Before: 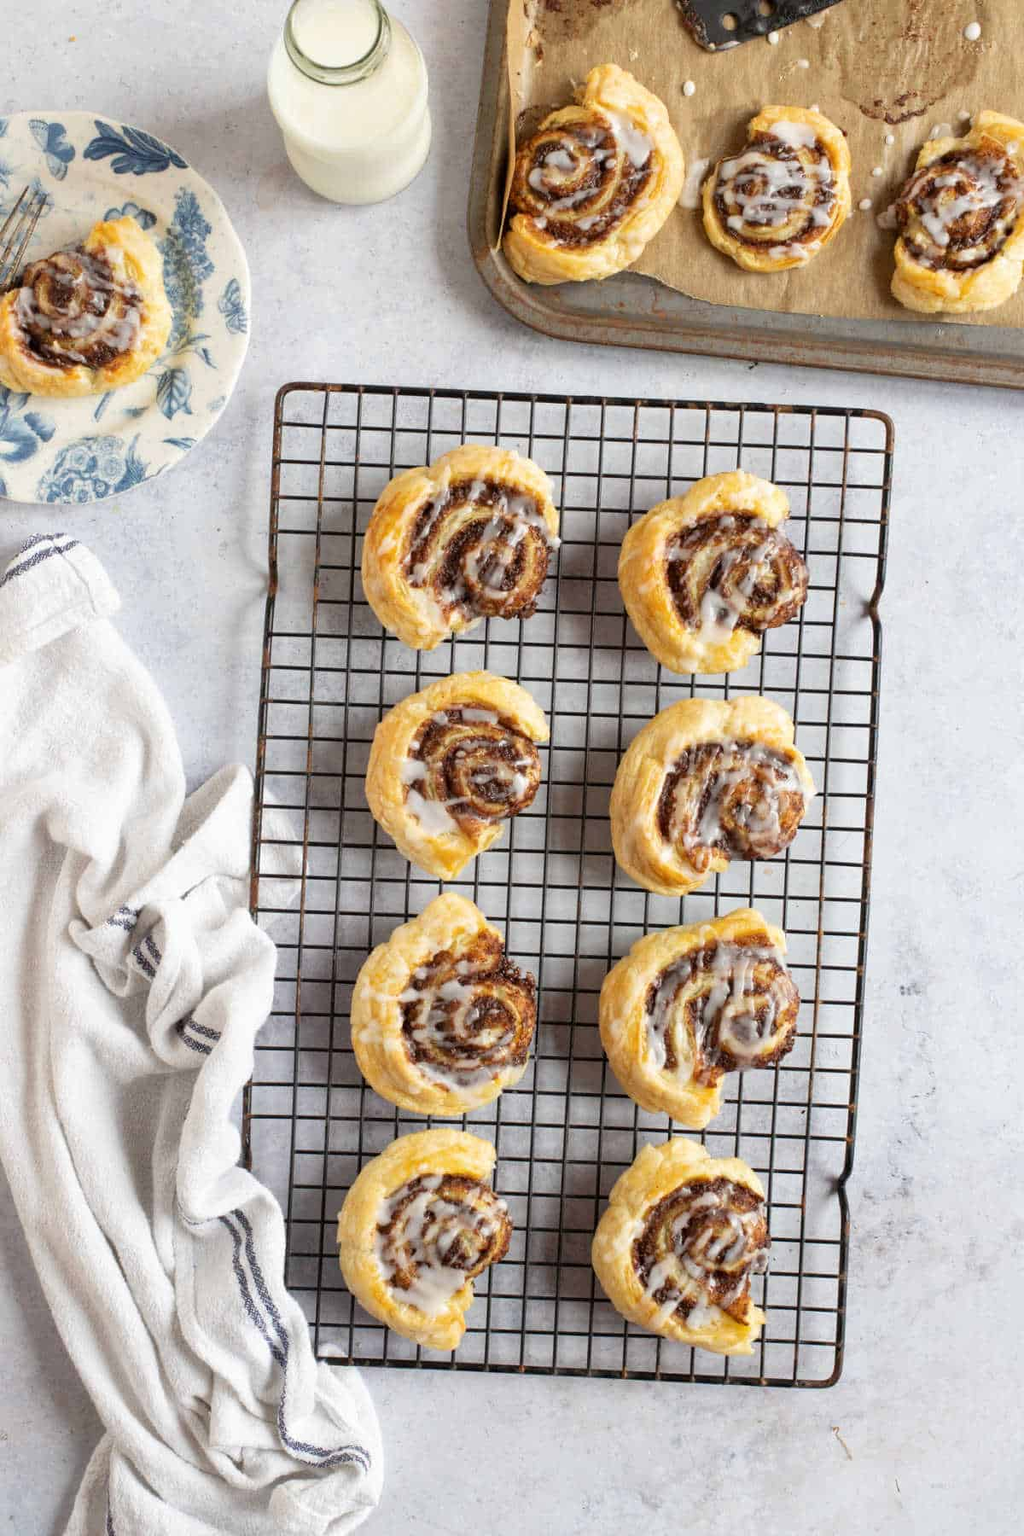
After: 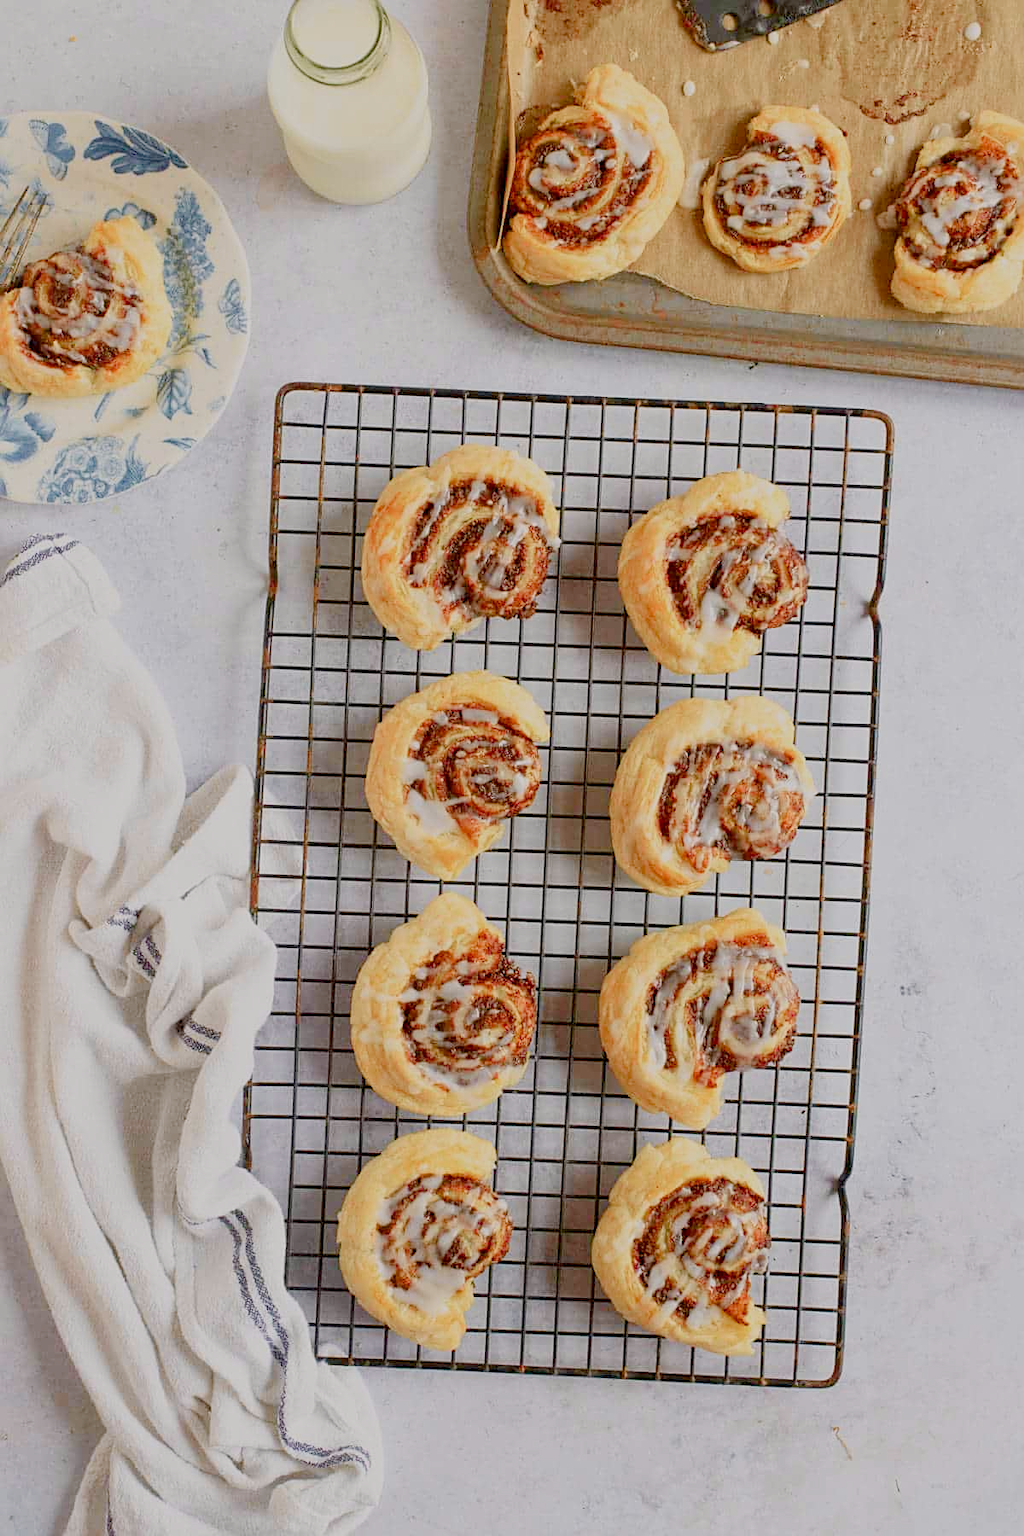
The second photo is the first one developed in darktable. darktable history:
sharpen: on, module defaults
color balance rgb: shadows lift › chroma 1%, shadows lift › hue 113°, highlights gain › chroma 0.2%, highlights gain › hue 333°, perceptual saturation grading › global saturation 20%, perceptual saturation grading › highlights -50%, perceptual saturation grading › shadows 25%, contrast -30%
tone curve: curves: ch0 [(0, 0) (0.091, 0.066) (0.184, 0.16) (0.491, 0.519) (0.748, 0.765) (1, 0.919)]; ch1 [(0, 0) (0.179, 0.173) (0.322, 0.32) (0.424, 0.424) (0.502, 0.504) (0.56, 0.575) (0.631, 0.675) (0.777, 0.806) (1, 1)]; ch2 [(0, 0) (0.434, 0.447) (0.497, 0.498) (0.539, 0.566) (0.676, 0.691) (1, 1)], color space Lab, independent channels, preserve colors none
